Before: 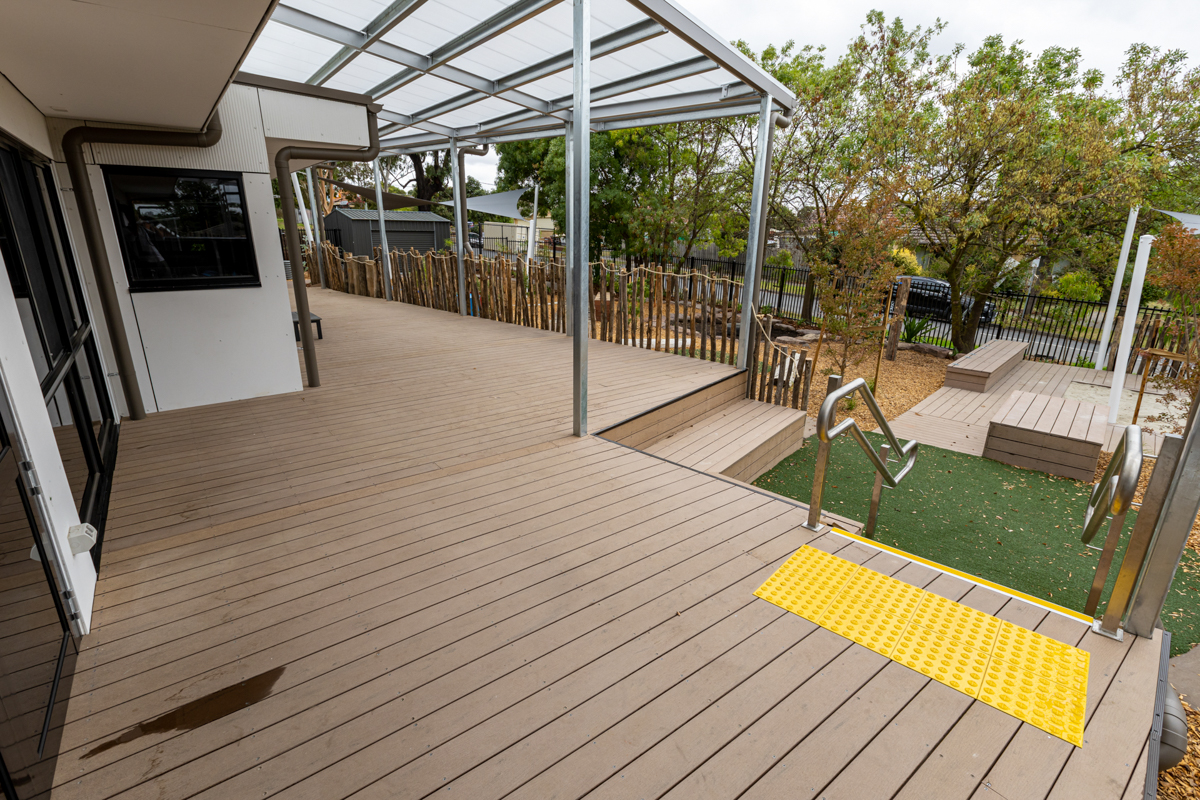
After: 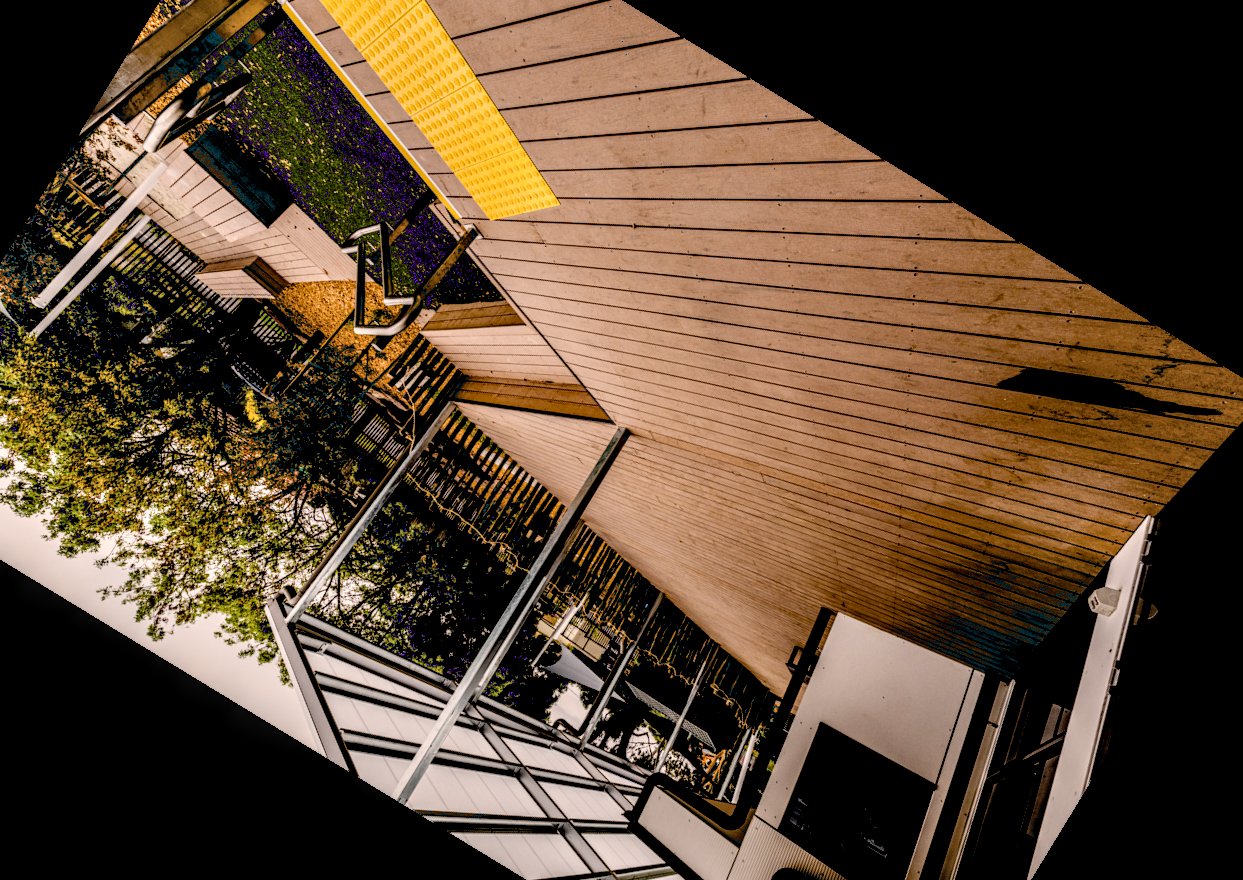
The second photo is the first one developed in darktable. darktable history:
local contrast: highlights 20%, detail 197%
white balance: red 1.127, blue 0.943
exposure: black level correction 0.1, exposure -0.092 EV, compensate highlight preservation false
filmic rgb: black relative exposure -7.65 EV, white relative exposure 4.56 EV, hardness 3.61, contrast 1.05
crop and rotate: angle 148.68°, left 9.111%, top 15.603%, right 4.588%, bottom 17.041%
